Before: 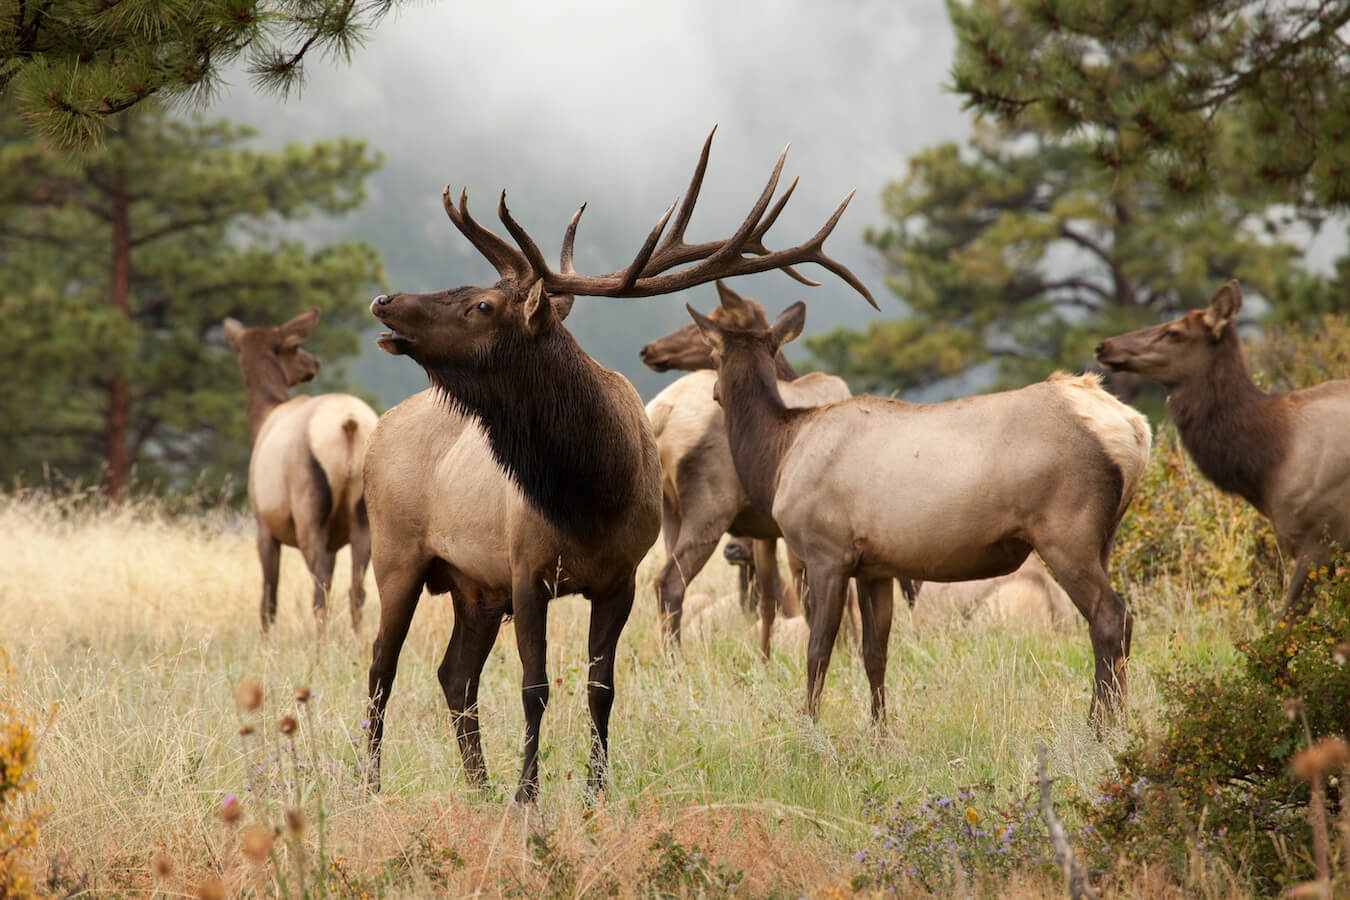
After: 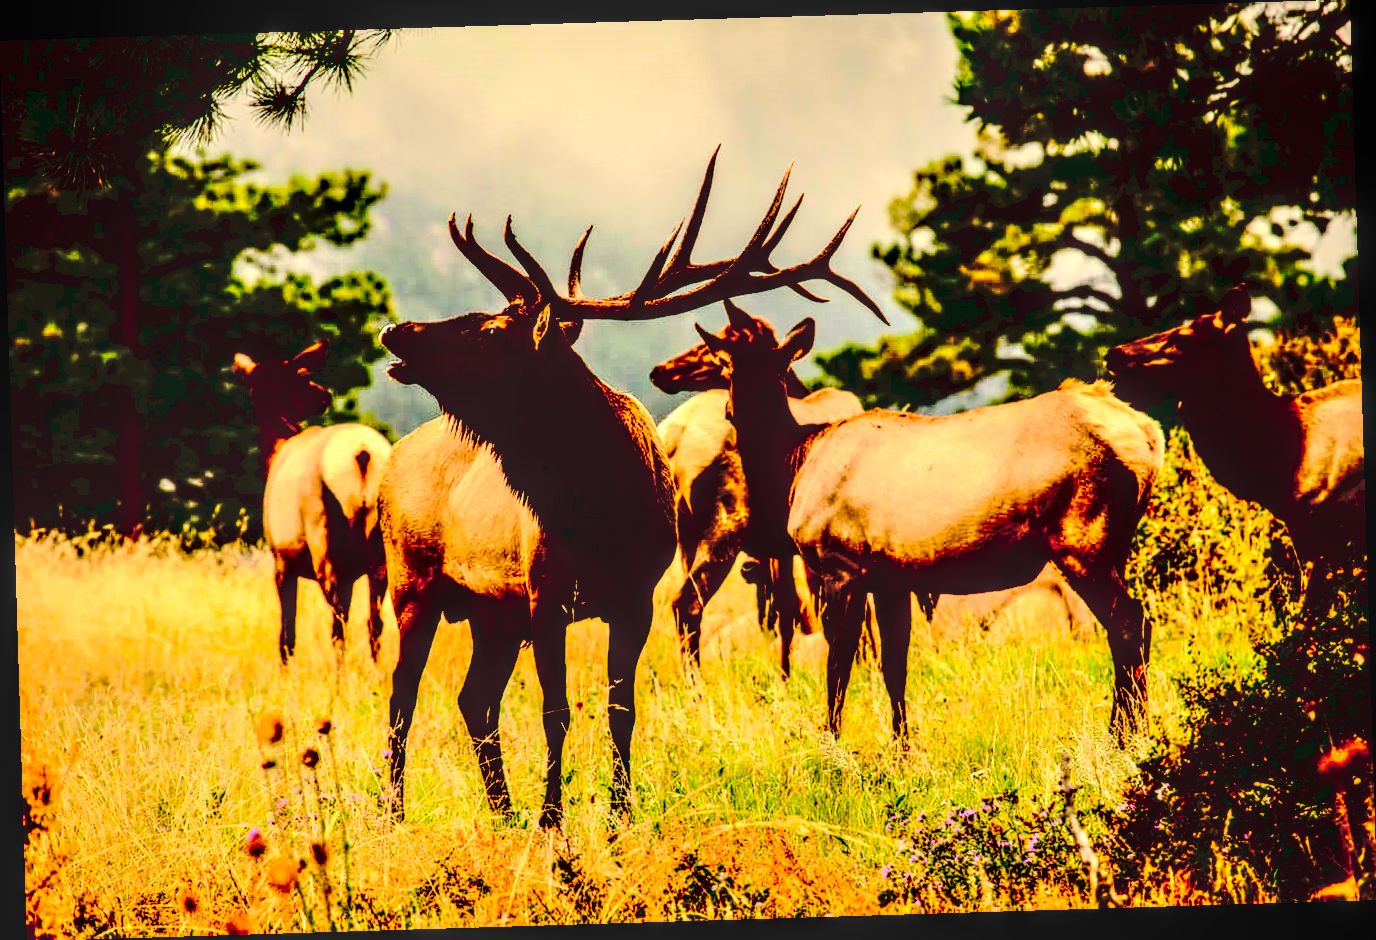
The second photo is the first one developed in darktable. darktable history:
rotate and perspective: rotation -1.75°, automatic cropping off
tone curve: curves: ch0 [(0, 0) (0.003, 0.041) (0.011, 0.042) (0.025, 0.041) (0.044, 0.043) (0.069, 0.048) (0.1, 0.059) (0.136, 0.079) (0.177, 0.107) (0.224, 0.152) (0.277, 0.235) (0.335, 0.331) (0.399, 0.427) (0.468, 0.512) (0.543, 0.595) (0.623, 0.668) (0.709, 0.736) (0.801, 0.813) (0.898, 0.891) (1, 1)], preserve colors none
contrast brightness saturation: contrast 0.77, brightness -1, saturation 1
white balance: red 1.045, blue 0.932
color balance rgb: linear chroma grading › shadows -2.2%, linear chroma grading › highlights -15%, linear chroma grading › global chroma -10%, linear chroma grading › mid-tones -10%, perceptual saturation grading › global saturation 45%, perceptual saturation grading › highlights -50%, perceptual saturation grading › shadows 30%, perceptual brilliance grading › global brilliance 18%, global vibrance 45%
local contrast: highlights 0%, shadows 0%, detail 182%
